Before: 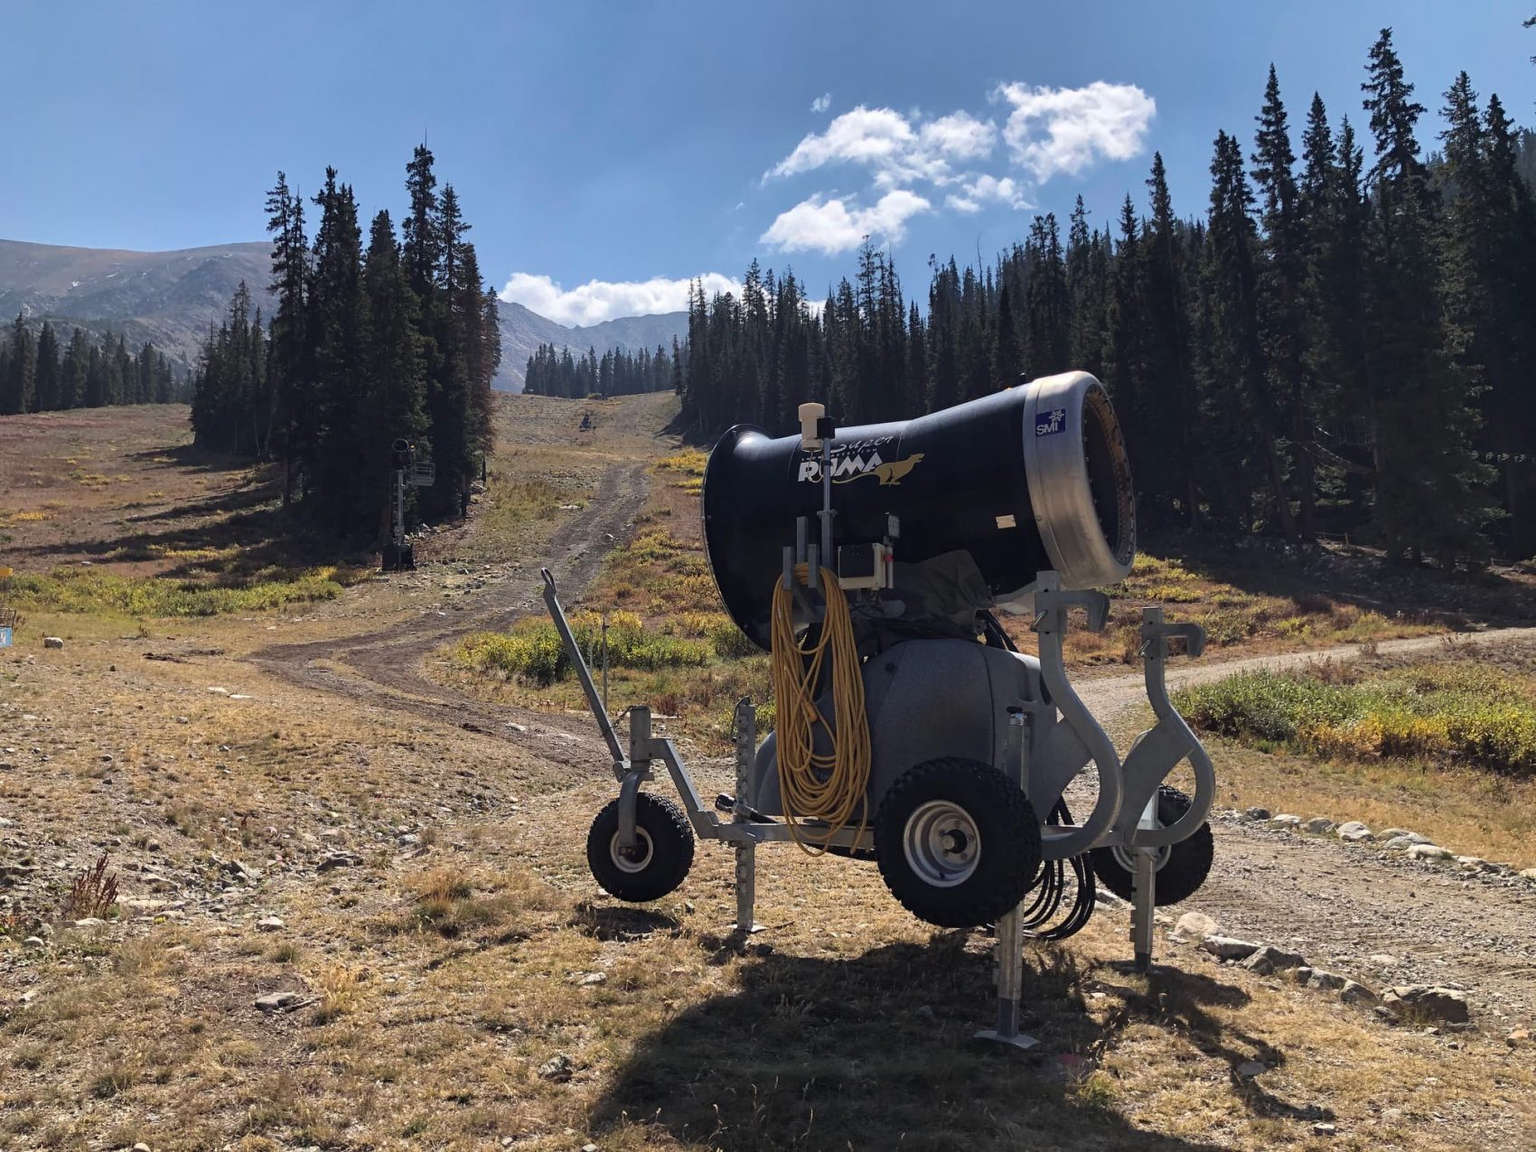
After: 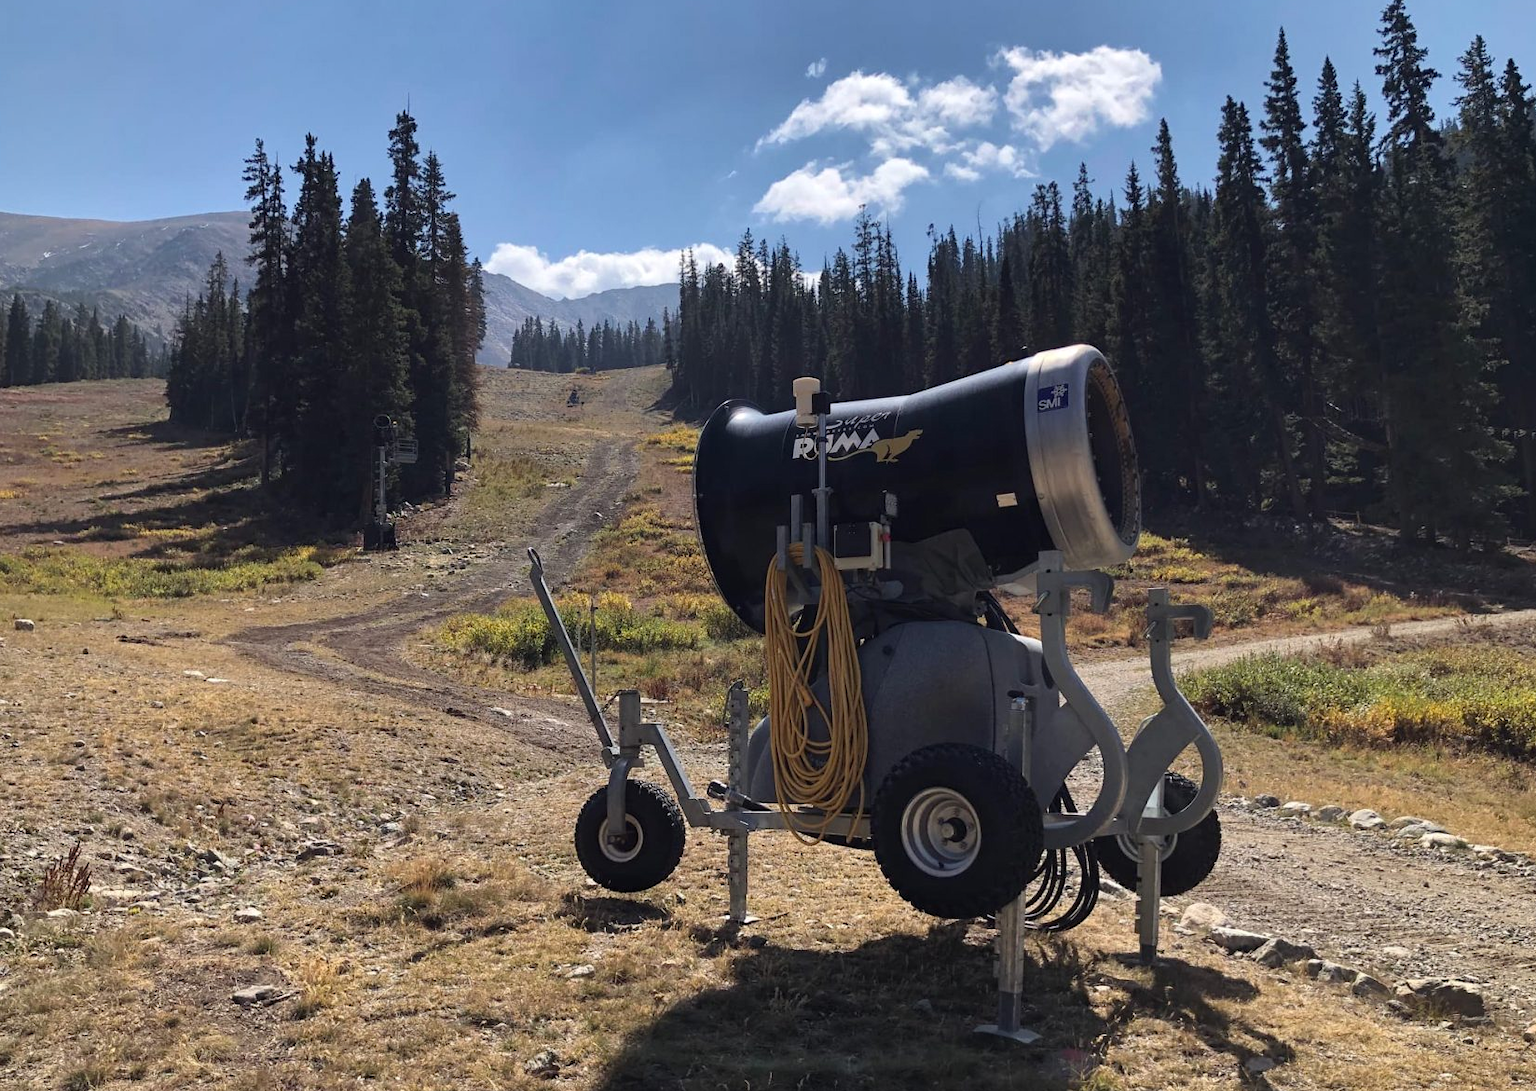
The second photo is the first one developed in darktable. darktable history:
crop: left 1.965%, top 3.253%, right 1.089%, bottom 4.836%
shadows and highlights: shadows 11.21, white point adjustment 1.11, soften with gaussian
